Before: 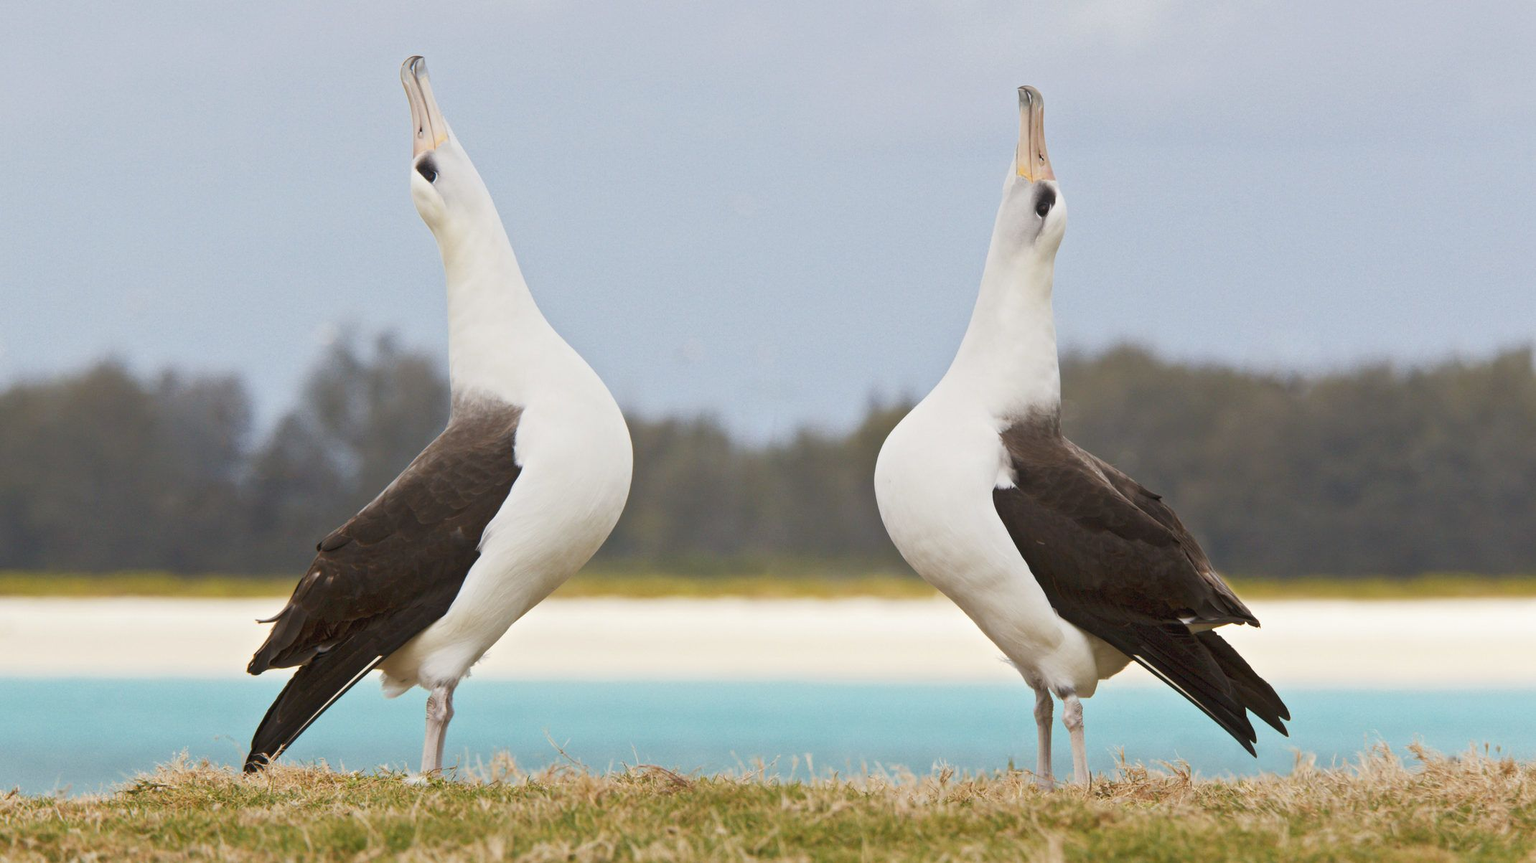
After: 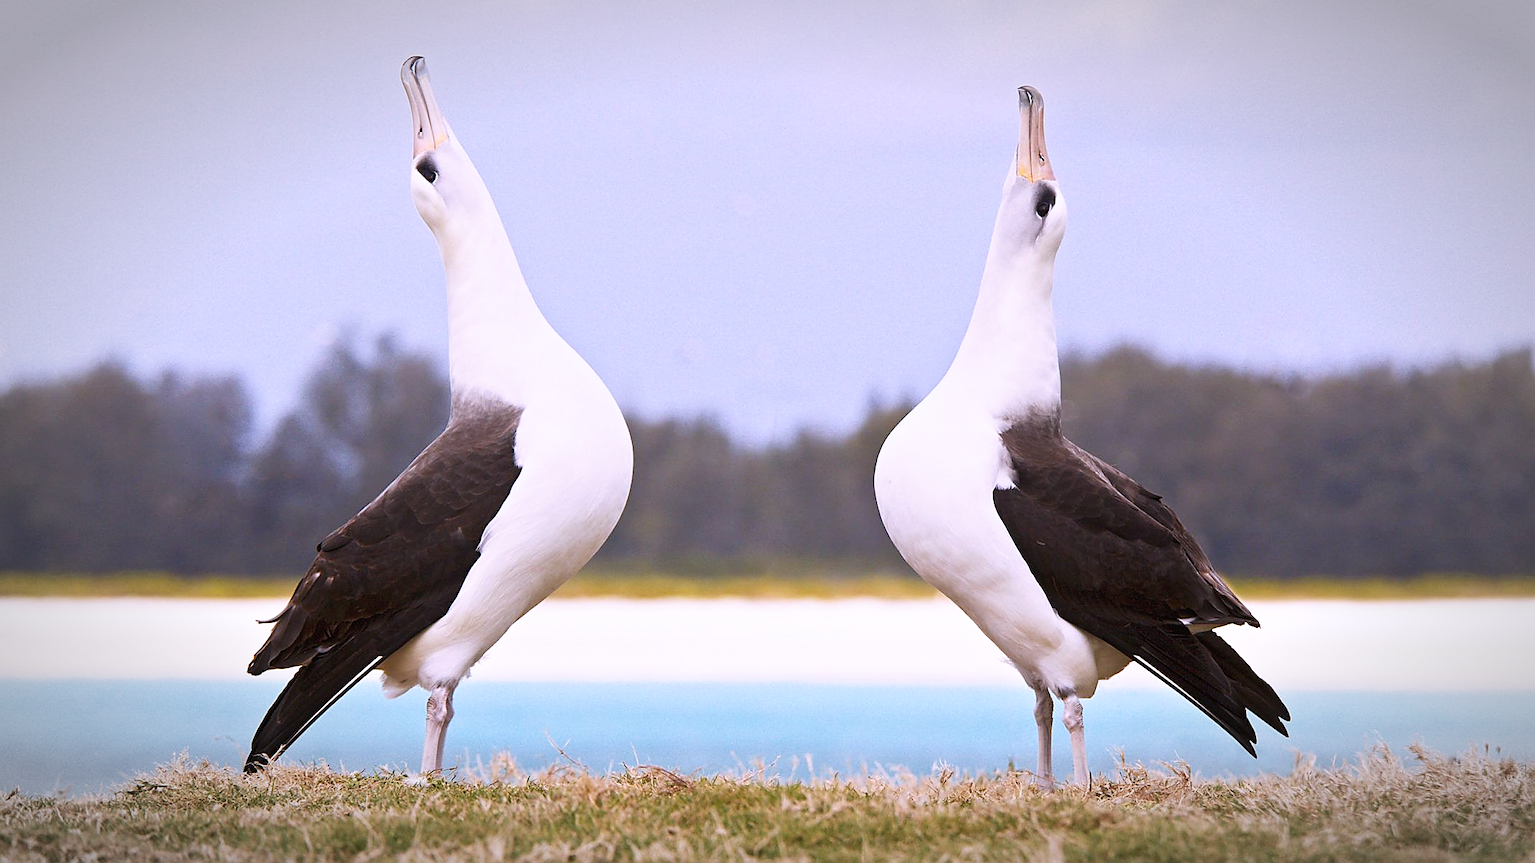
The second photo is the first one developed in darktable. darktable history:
sharpen: radius 1.4, amount 1.25, threshold 0.7
white balance: red 1.042, blue 1.17
tone curve: curves: ch0 [(0, 0) (0.003, 0.001) (0.011, 0.005) (0.025, 0.011) (0.044, 0.02) (0.069, 0.031) (0.1, 0.045) (0.136, 0.077) (0.177, 0.124) (0.224, 0.181) (0.277, 0.245) (0.335, 0.316) (0.399, 0.393) (0.468, 0.477) (0.543, 0.568) (0.623, 0.666) (0.709, 0.771) (0.801, 0.871) (0.898, 0.965) (1, 1)], preserve colors none
vignetting: automatic ratio true
